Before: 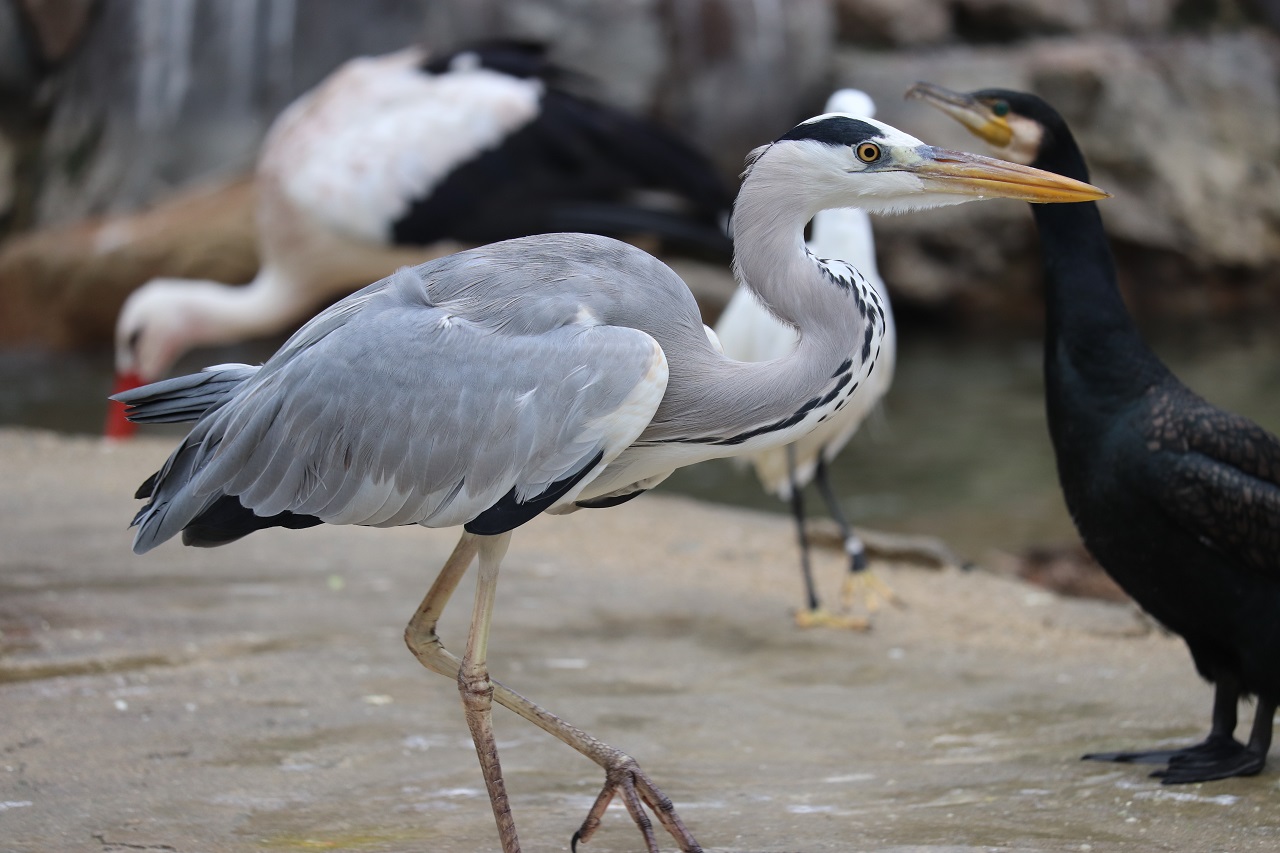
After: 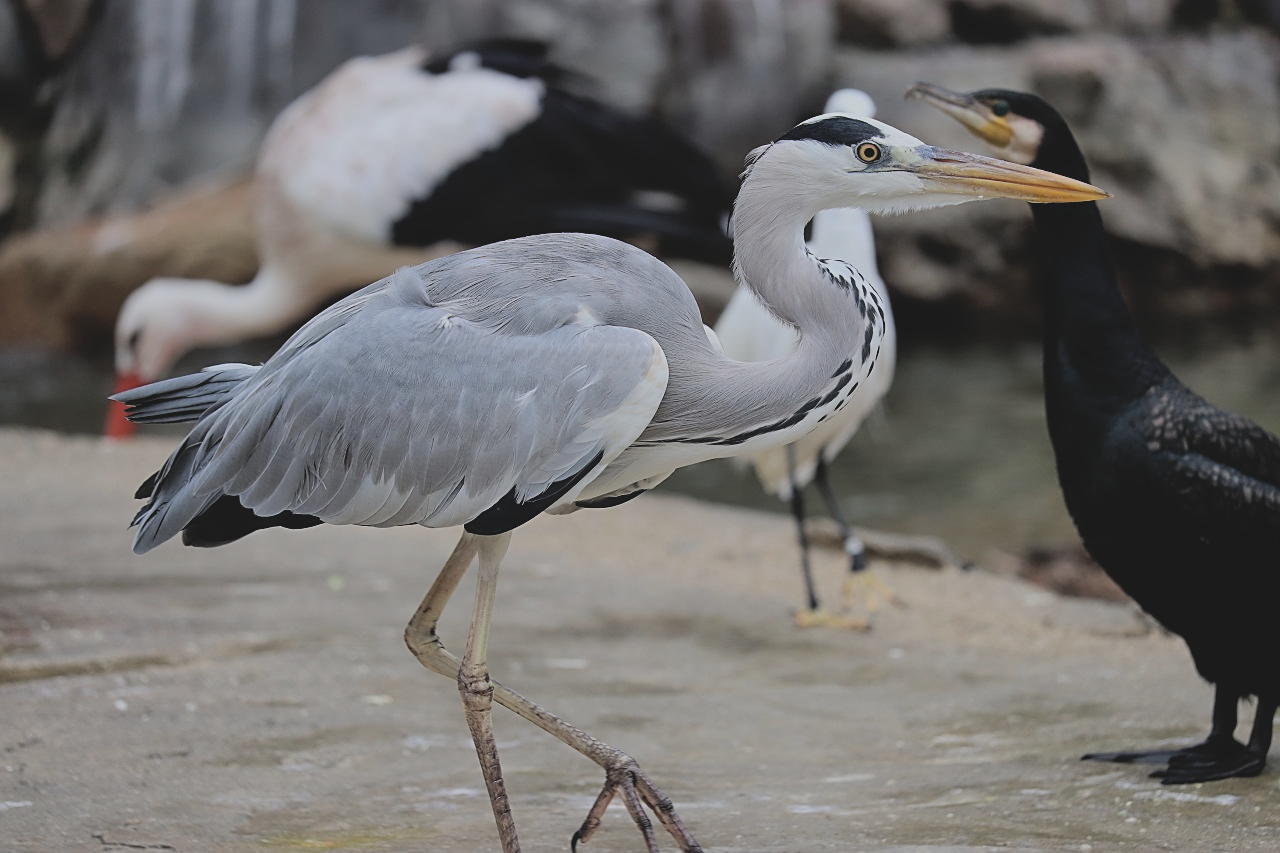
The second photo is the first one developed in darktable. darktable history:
contrast brightness saturation: contrast -0.15, brightness 0.05, saturation -0.12
sharpen: on, module defaults
tone equalizer: -8 EV 0.25 EV, -7 EV 0.417 EV, -6 EV 0.417 EV, -5 EV 0.25 EV, -3 EV -0.25 EV, -2 EV -0.417 EV, -1 EV -0.417 EV, +0 EV -0.25 EV, edges refinement/feathering 500, mask exposure compensation -1.57 EV, preserve details guided filter
filmic rgb: hardness 4.17, contrast 1.364, color science v6 (2022)
haze removal: strength -0.05
